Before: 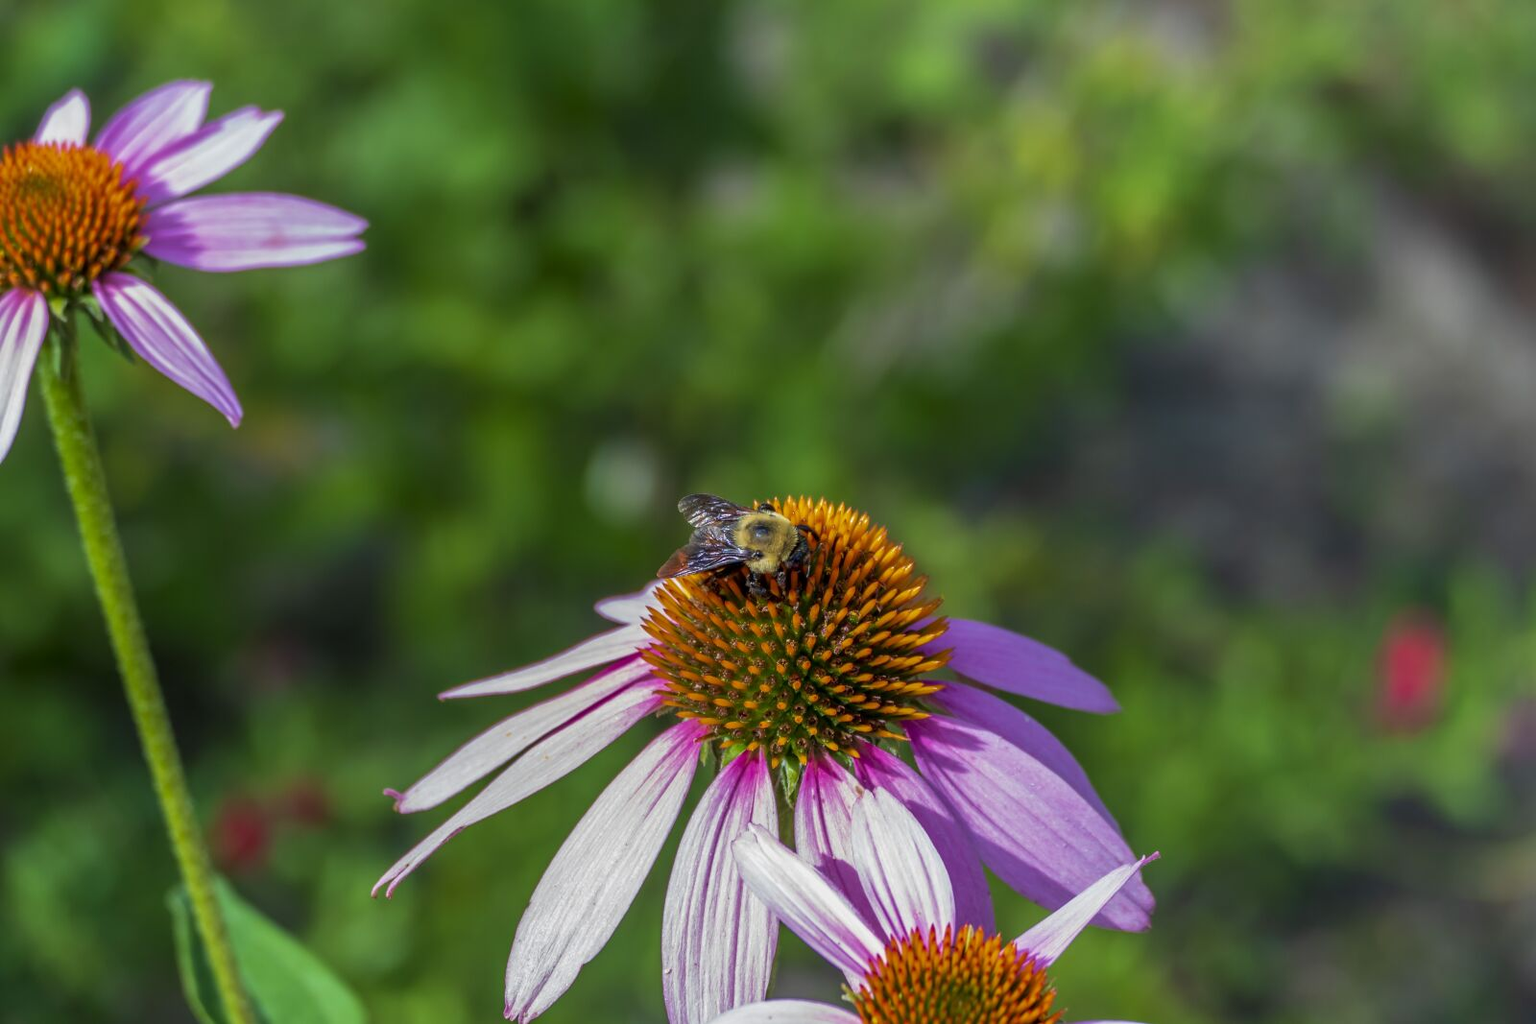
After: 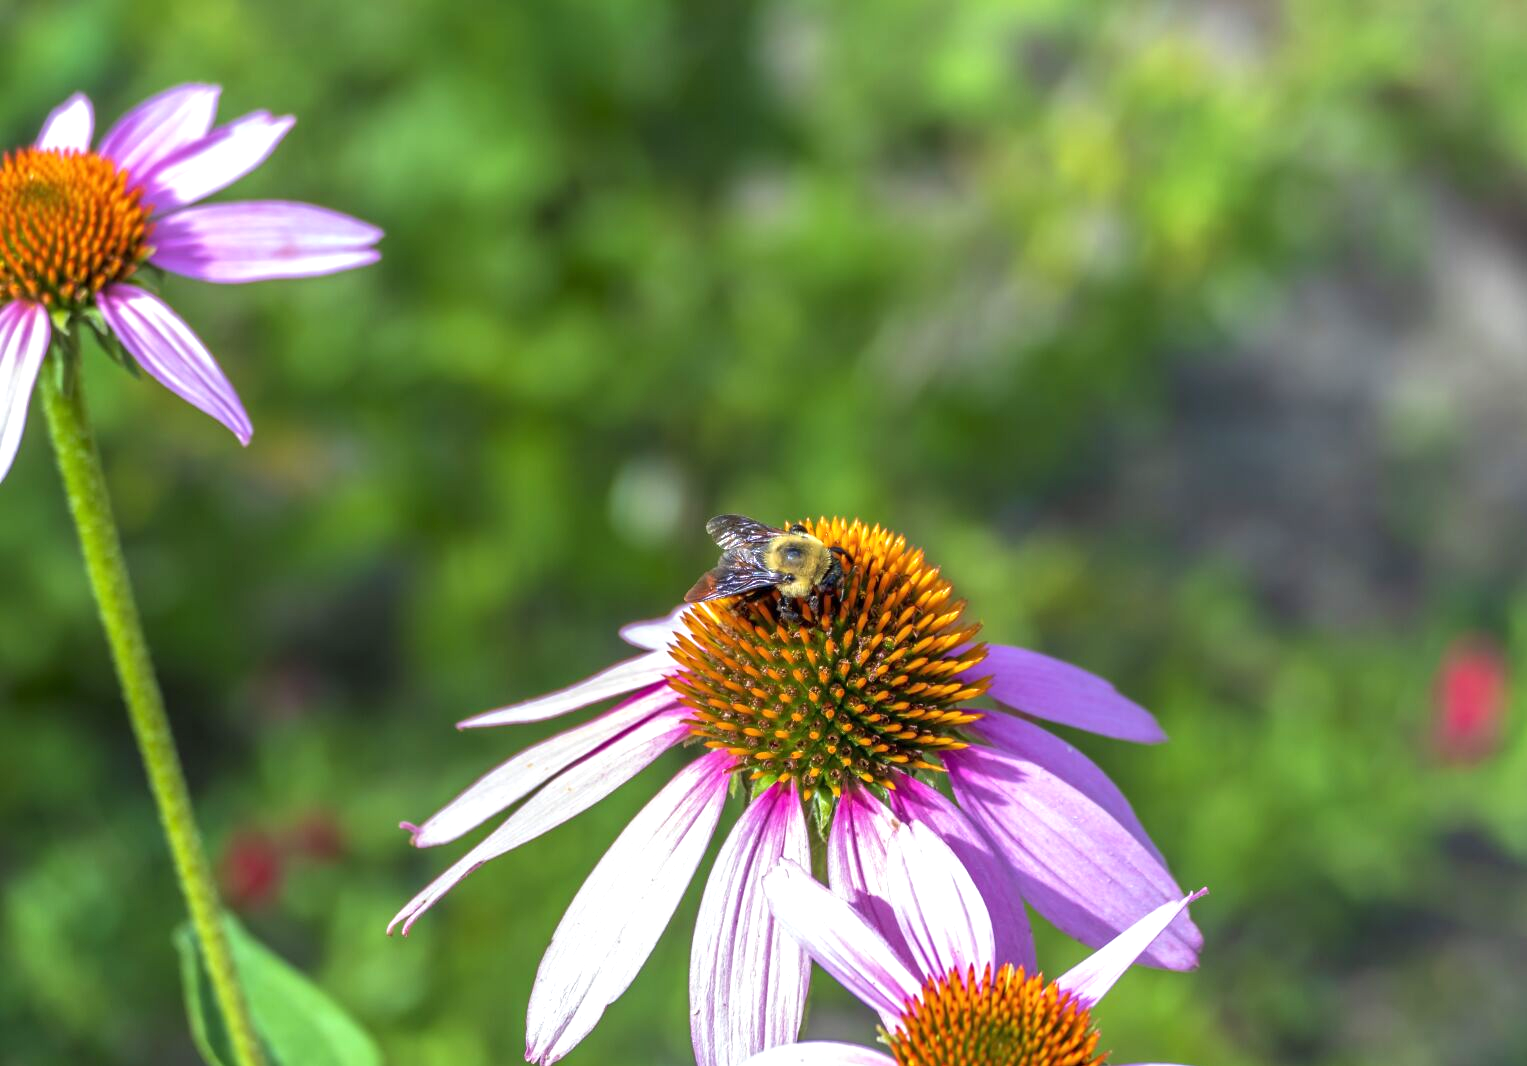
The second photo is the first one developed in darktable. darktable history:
exposure: black level correction 0, exposure 0.899 EV, compensate exposure bias true, compensate highlight preservation false
contrast equalizer: octaves 7, y [[0.5, 0.5, 0.478, 0.5, 0.5, 0.5], [0.5 ×6], [0.5 ×6], [0 ×6], [0 ×6]], mix -0.213
crop: right 4.551%, bottom 0.016%
